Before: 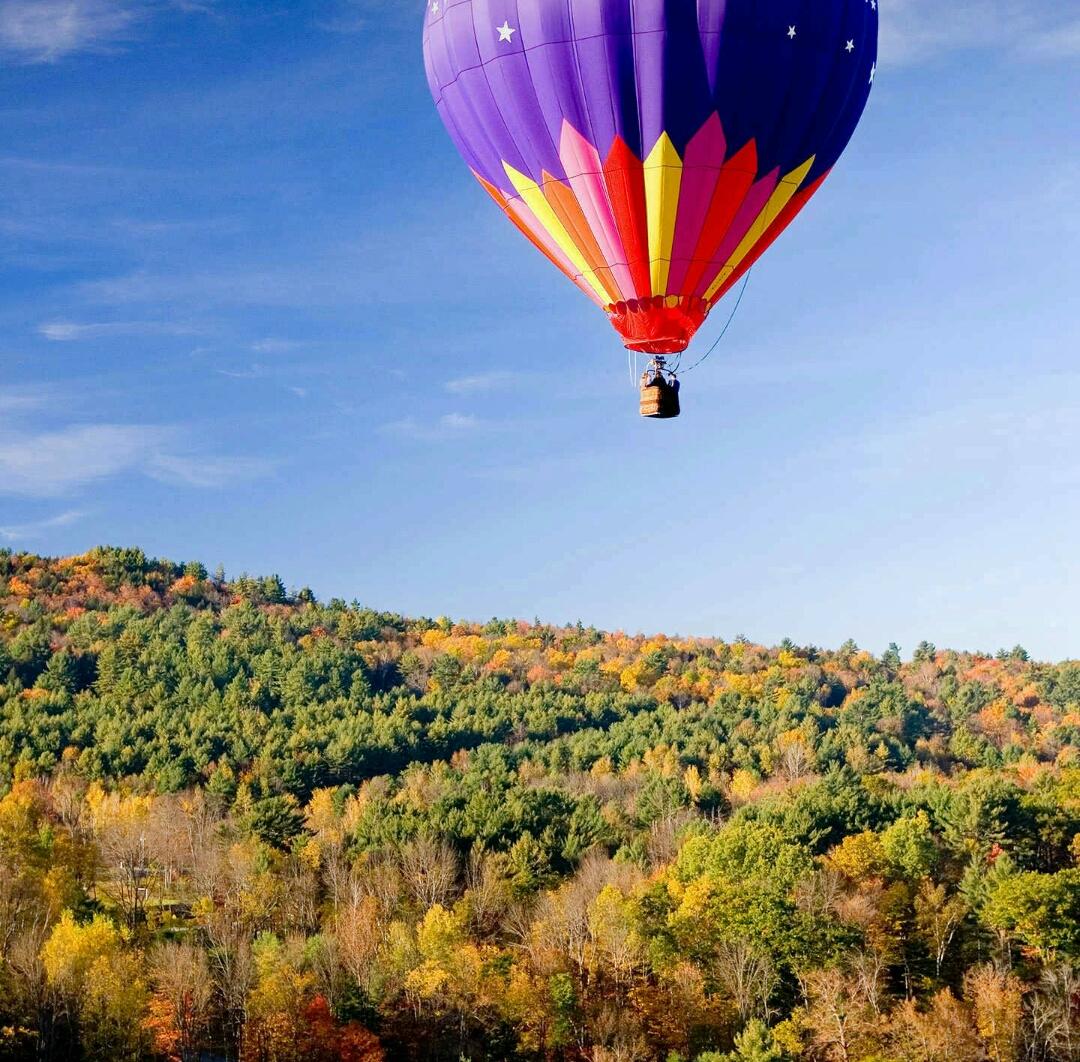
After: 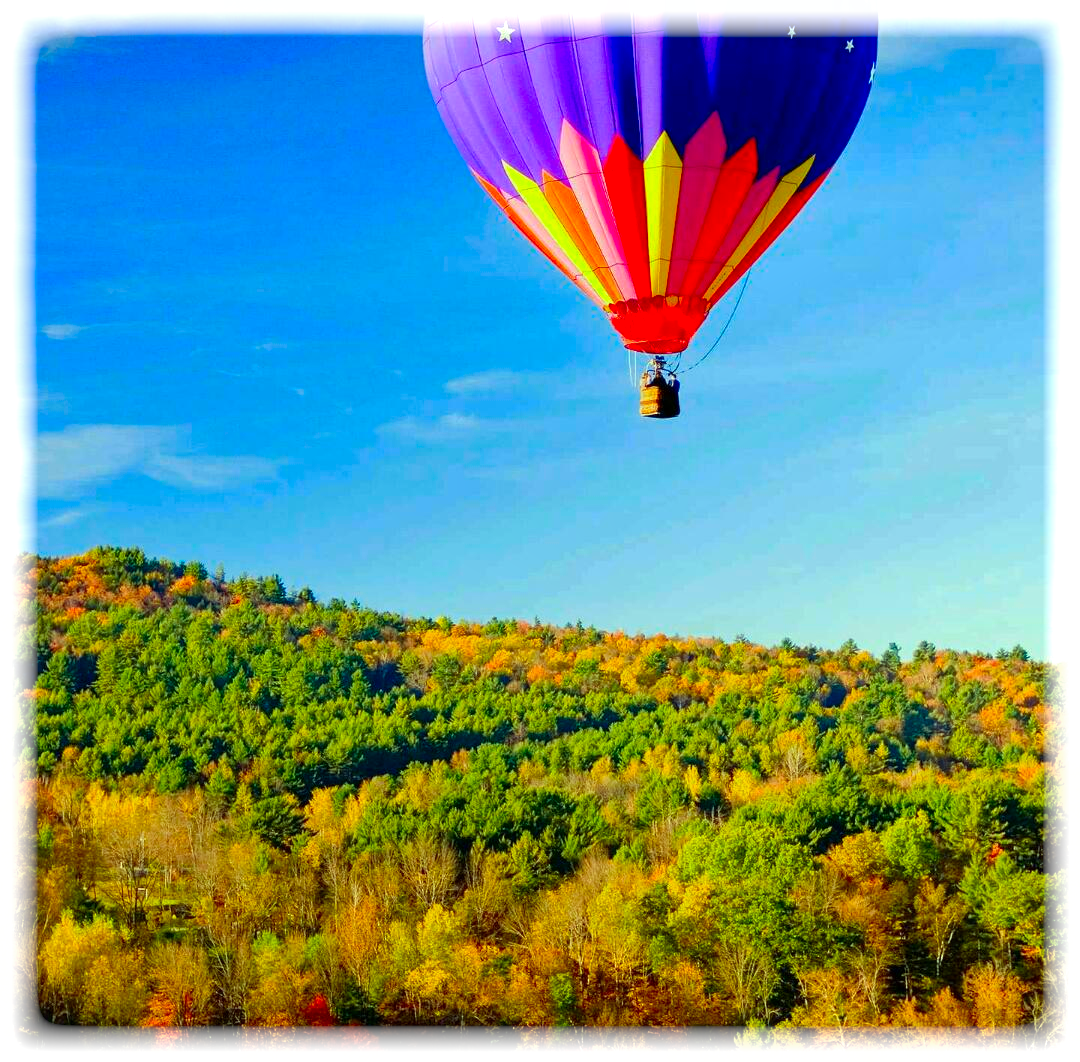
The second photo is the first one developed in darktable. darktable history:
color correction: highlights a* -10.77, highlights b* 9.8, saturation 1.72
vignetting: fall-off start 93%, fall-off radius 5%, brightness 1, saturation -0.49, automatic ratio true, width/height ratio 1.332, shape 0.04, unbound false
shadows and highlights: shadows 12, white point adjustment 1.2, soften with gaussian
